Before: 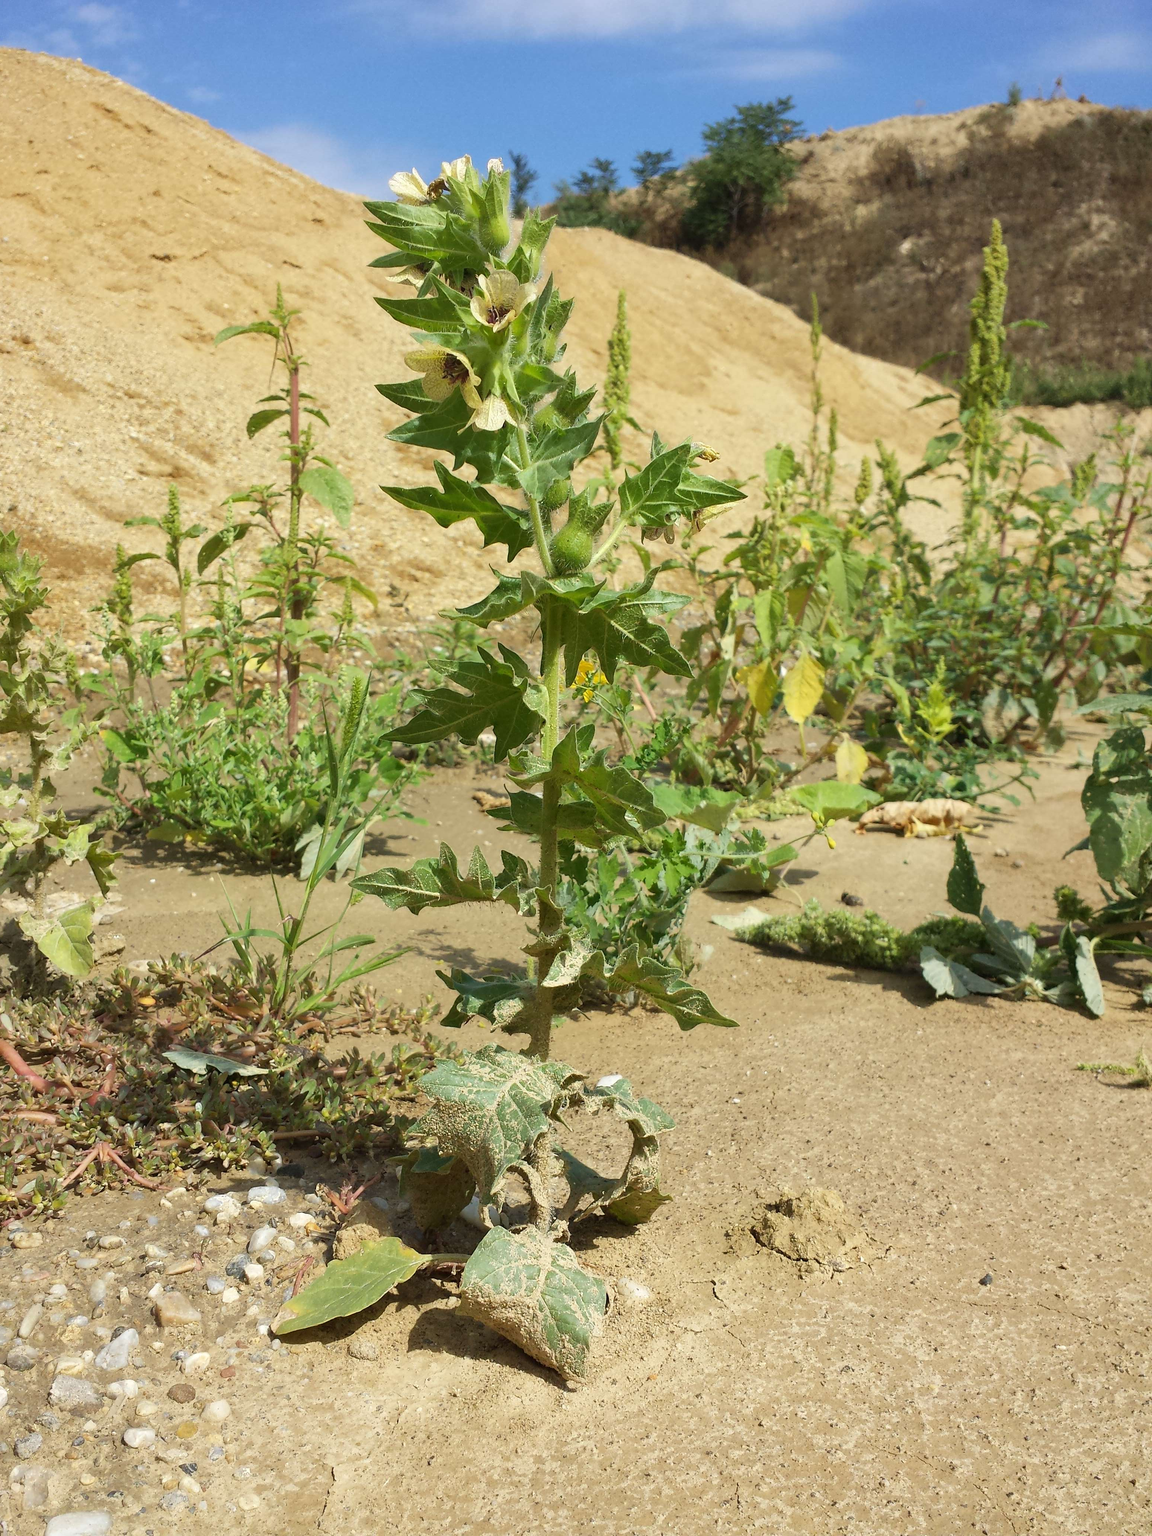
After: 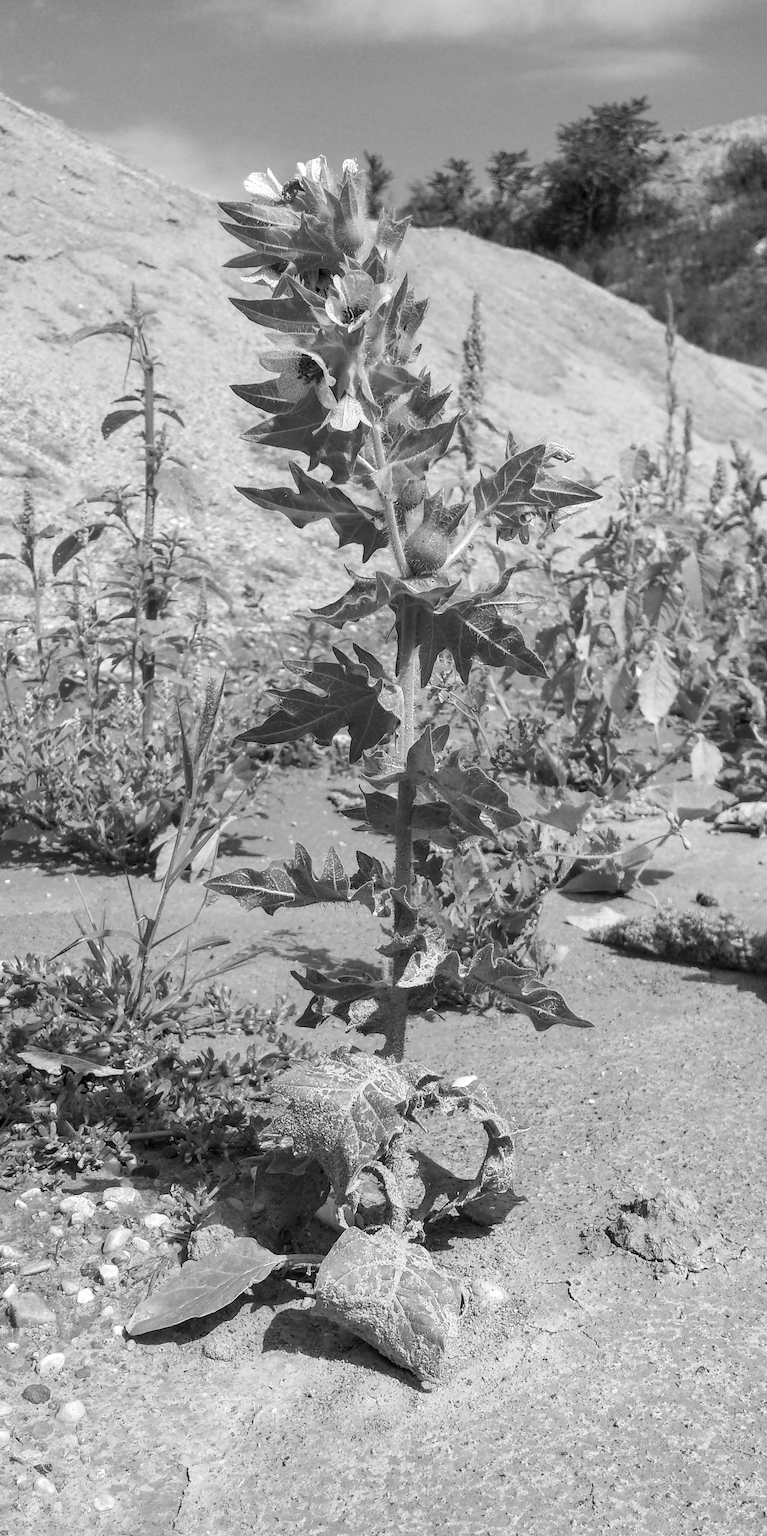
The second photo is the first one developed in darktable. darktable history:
monochrome: size 1
contrast brightness saturation: saturation -0.1
crop and rotate: left 12.648%, right 20.685%
color zones: curves: ch1 [(0, 0.292) (0.001, 0.292) (0.2, 0.264) (0.4, 0.248) (0.6, 0.248) (0.8, 0.264) (0.999, 0.292) (1, 0.292)]
local contrast: on, module defaults
